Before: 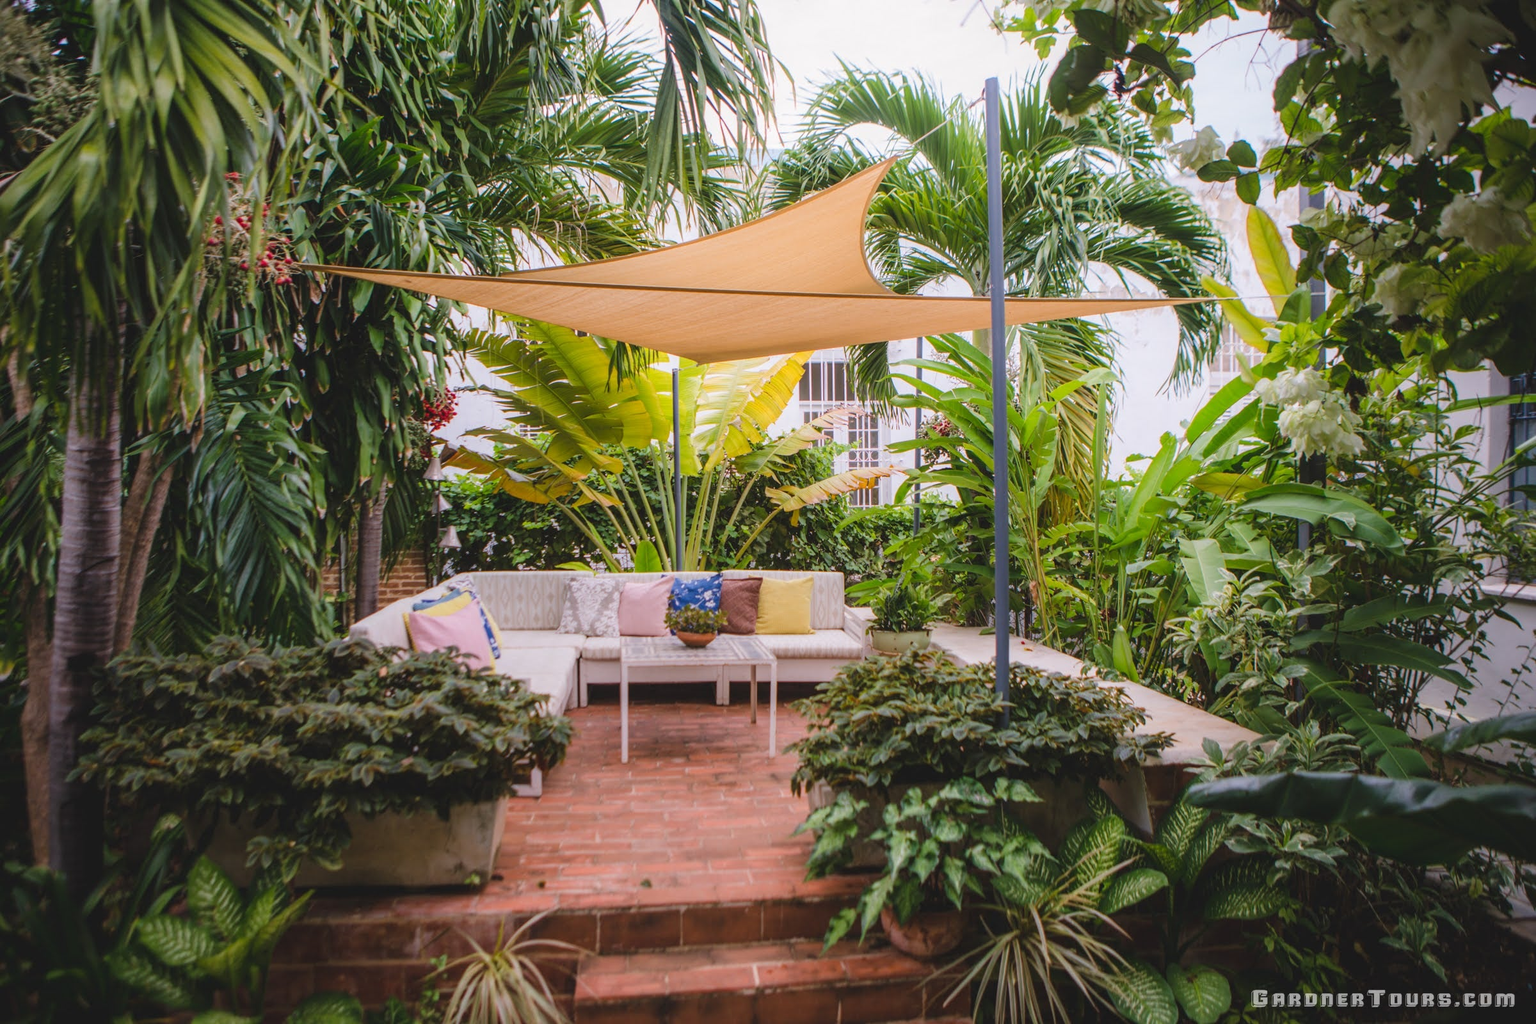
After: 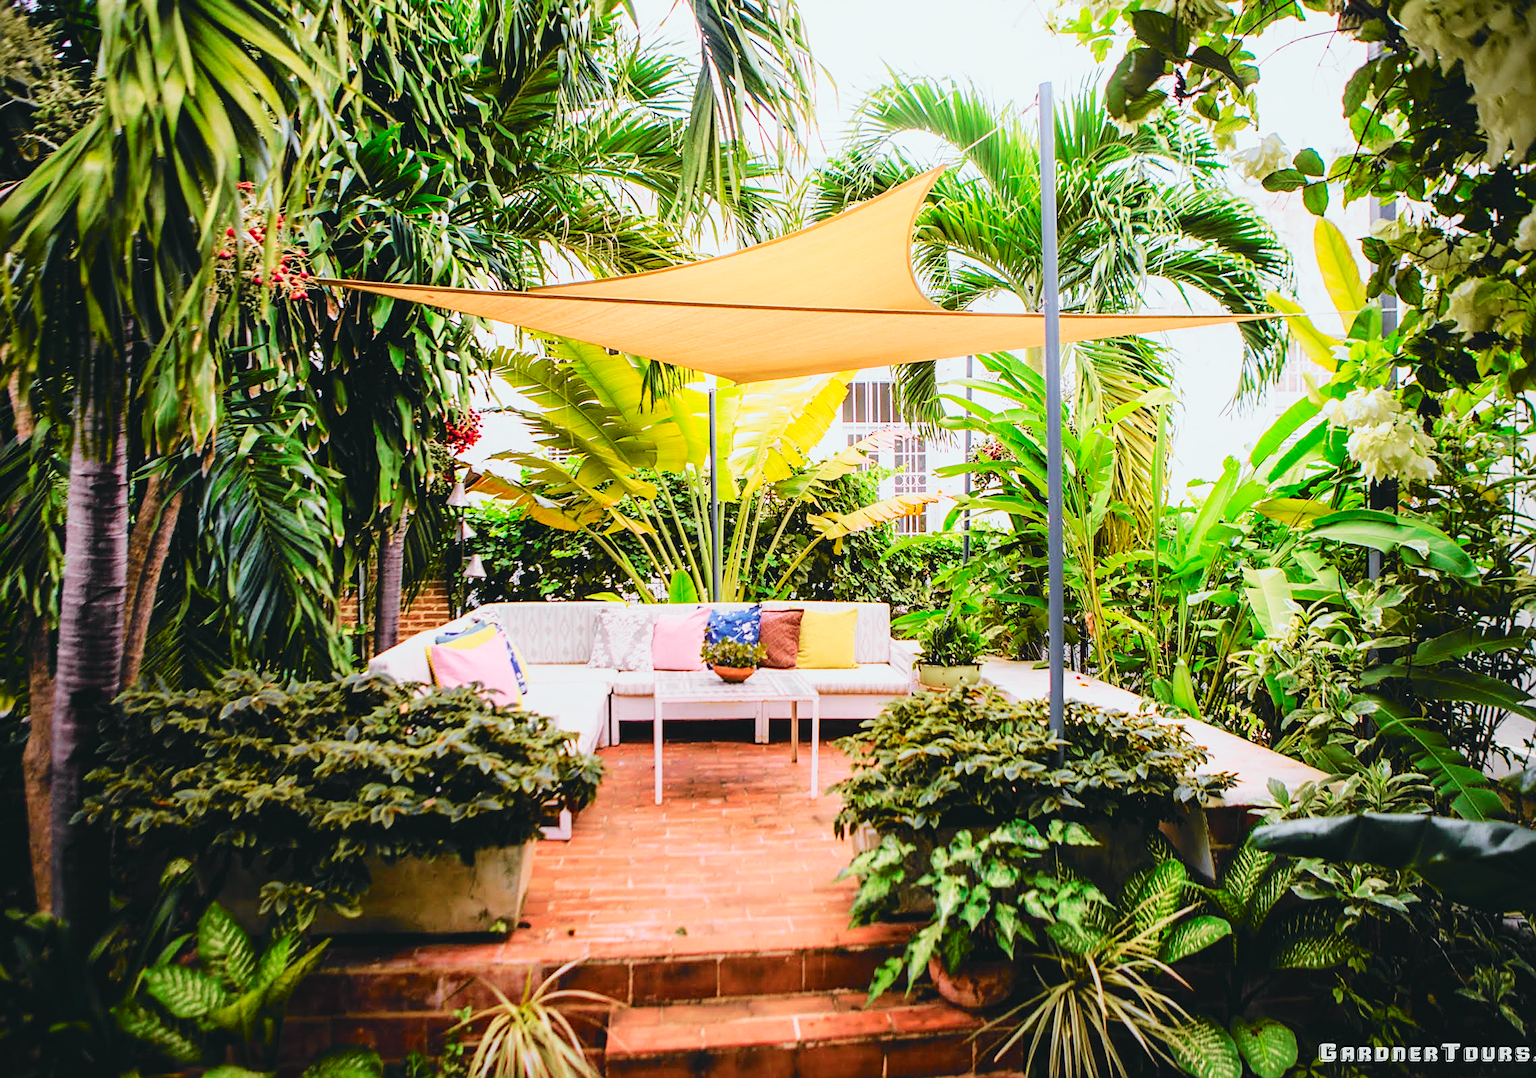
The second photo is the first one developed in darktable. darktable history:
crop and rotate: left 0%, right 5.114%
exposure: exposure 0.021 EV, compensate highlight preservation false
base curve: curves: ch0 [(0, 0) (0.032, 0.025) (0.121, 0.166) (0.206, 0.329) (0.605, 0.79) (1, 1)], preserve colors none
tone curve: curves: ch0 [(0.001, 0.029) (0.084, 0.074) (0.162, 0.165) (0.304, 0.382) (0.466, 0.576) (0.654, 0.741) (0.848, 0.906) (0.984, 0.963)]; ch1 [(0, 0) (0.34, 0.235) (0.46, 0.46) (0.515, 0.502) (0.553, 0.567) (0.764, 0.815) (1, 1)]; ch2 [(0, 0) (0.44, 0.458) (0.479, 0.492) (0.524, 0.507) (0.547, 0.579) (0.673, 0.712) (1, 1)], color space Lab, independent channels, preserve colors none
sharpen: on, module defaults
